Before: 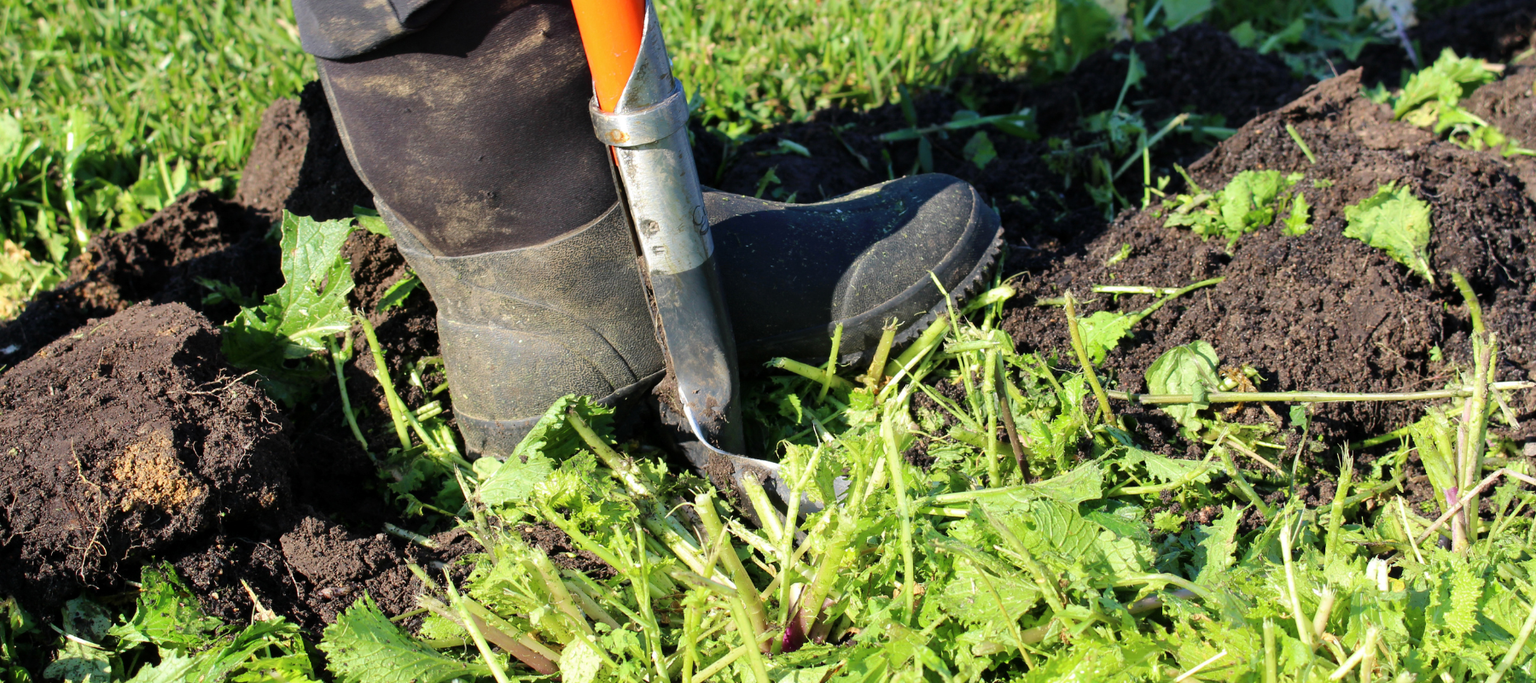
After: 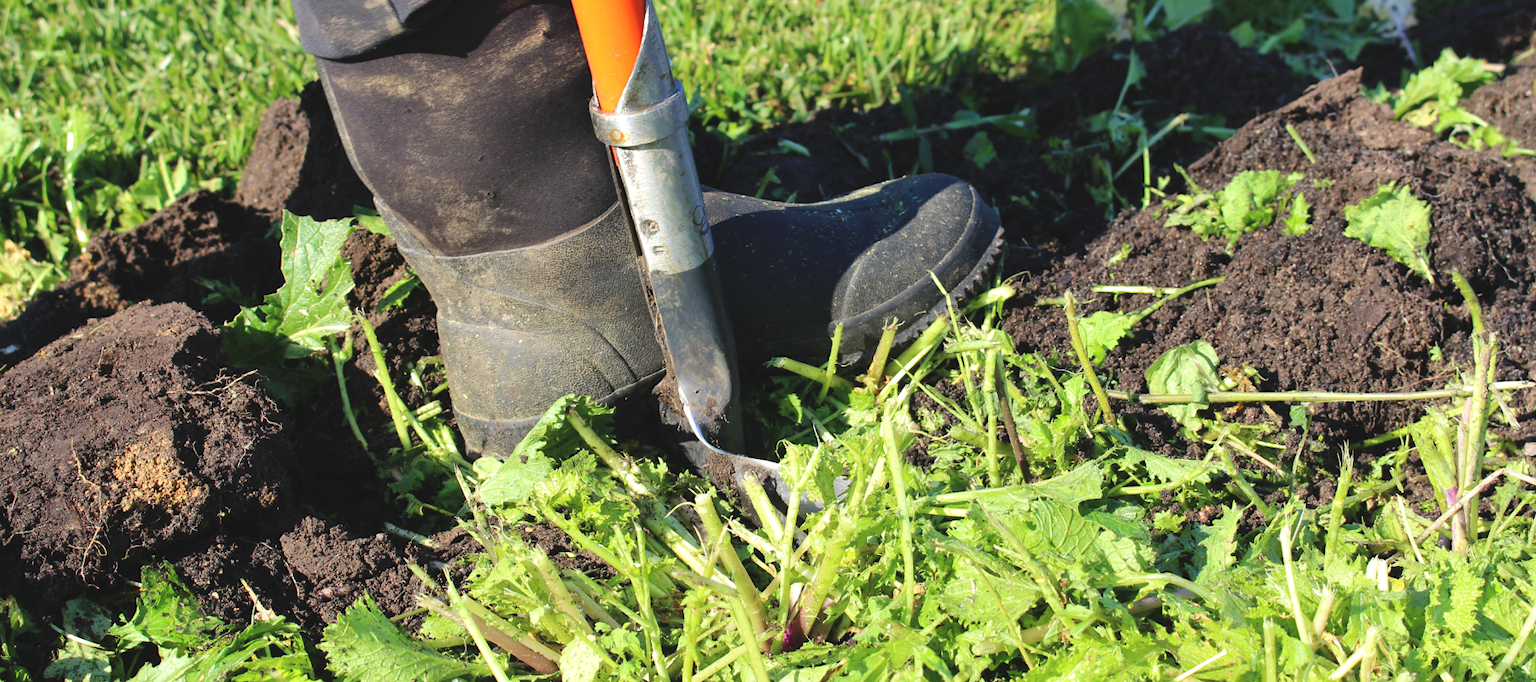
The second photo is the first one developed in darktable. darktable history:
exposure: black level correction -0.008, exposure 0.067 EV, compensate highlight preservation false
tone equalizer: on, module defaults
